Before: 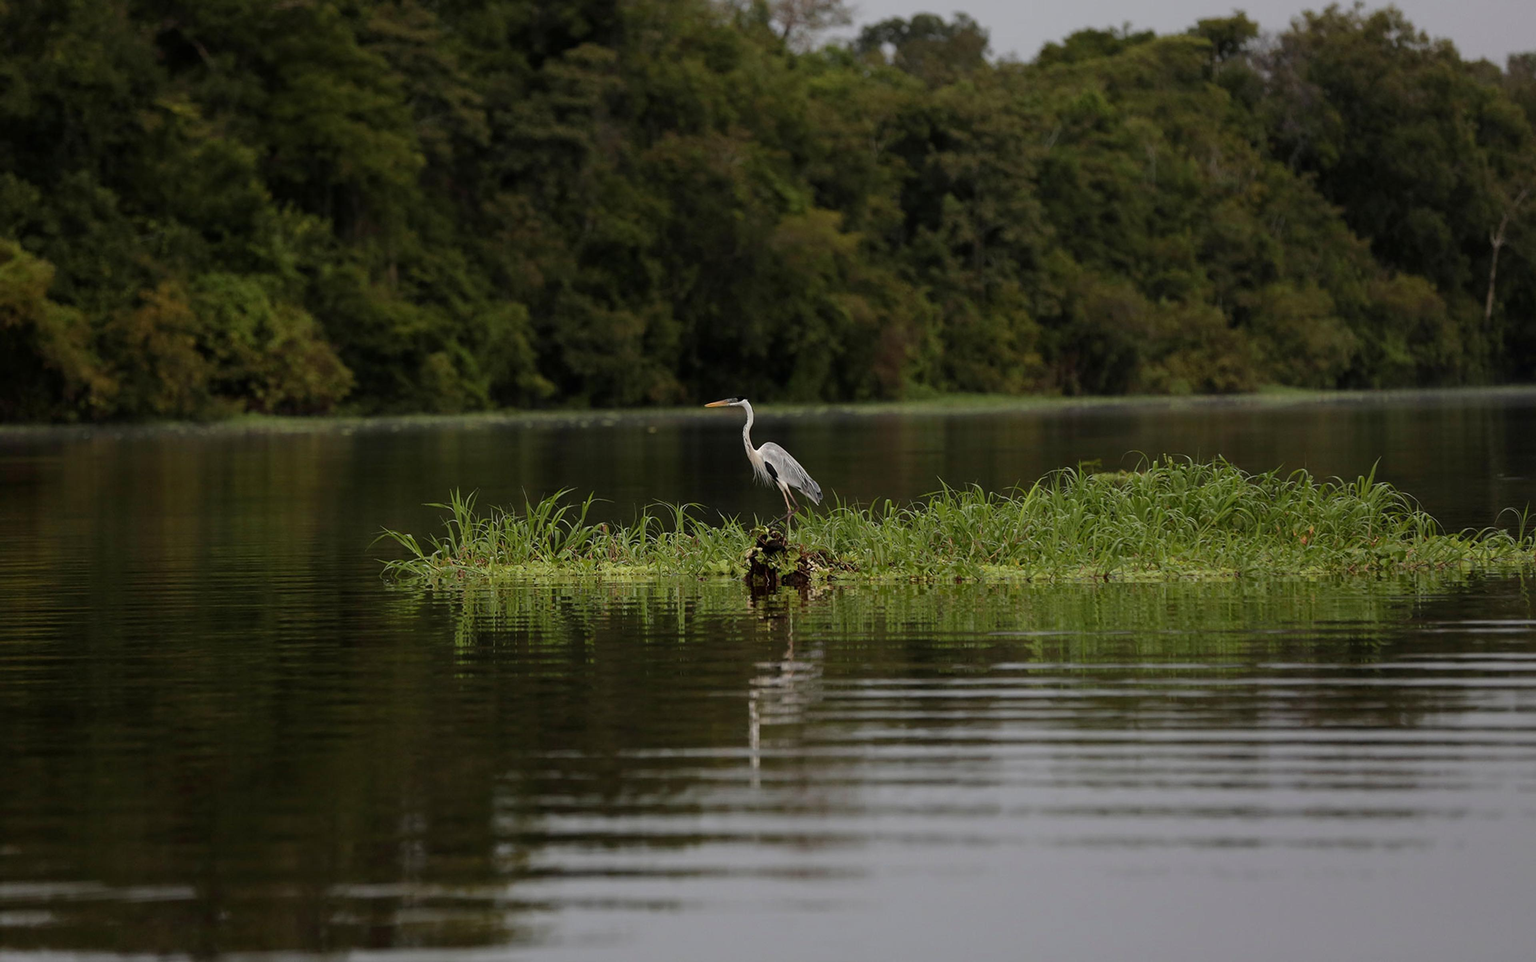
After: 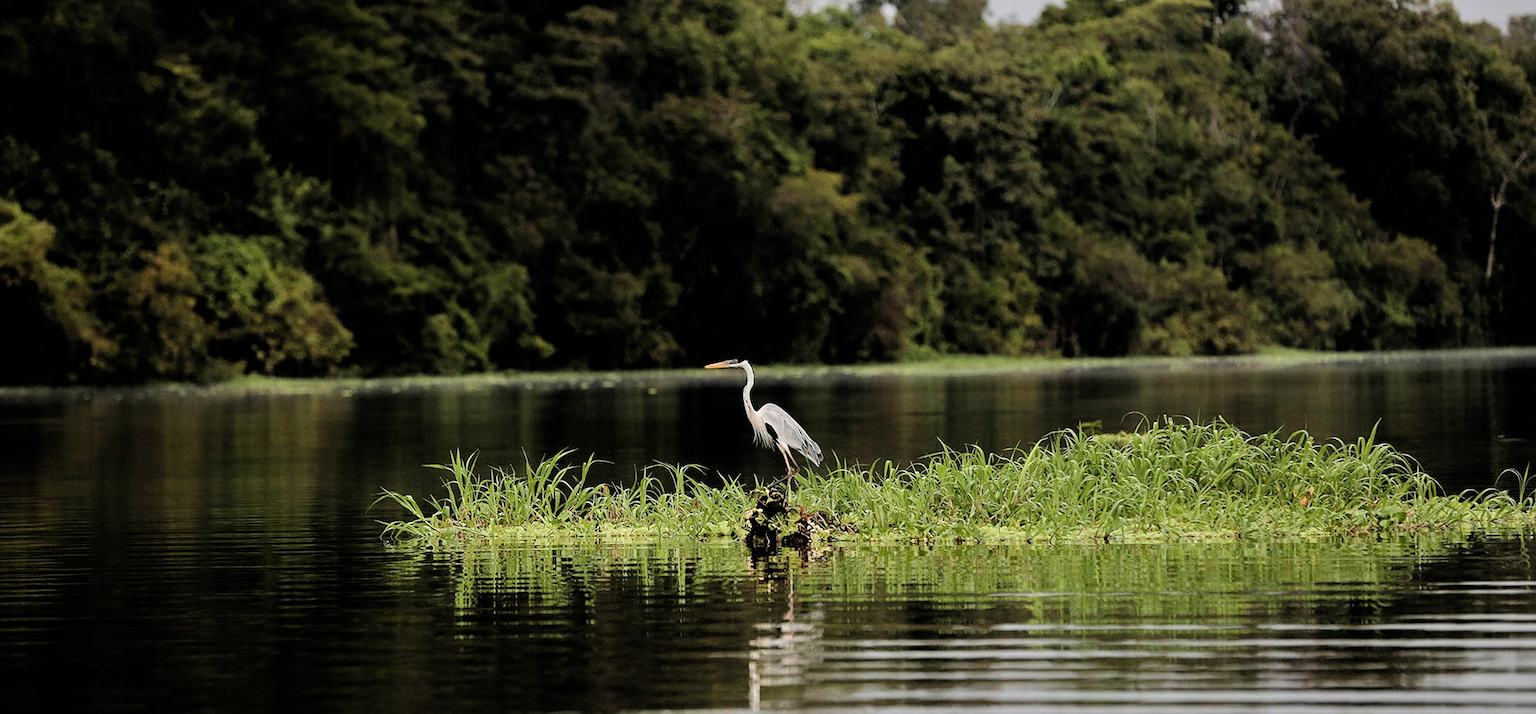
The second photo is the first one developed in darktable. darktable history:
tone equalizer: -7 EV 0.163 EV, -6 EV 0.575 EV, -5 EV 1.15 EV, -4 EV 1.3 EV, -3 EV 1.15 EV, -2 EV 0.6 EV, -1 EV 0.167 EV, mask exposure compensation -0.515 EV
crop: top 4.065%, bottom 21.625%
sharpen: on, module defaults
filmic rgb: black relative exposure -7.5 EV, white relative exposure 4.99 EV, threshold -0.305 EV, transition 3.19 EV, structure ↔ texture 99.37%, hardness 3.33, contrast 1.299, add noise in highlights 0.001, color science v3 (2019), use custom middle-gray values true, contrast in highlights soft, enable highlight reconstruction true
